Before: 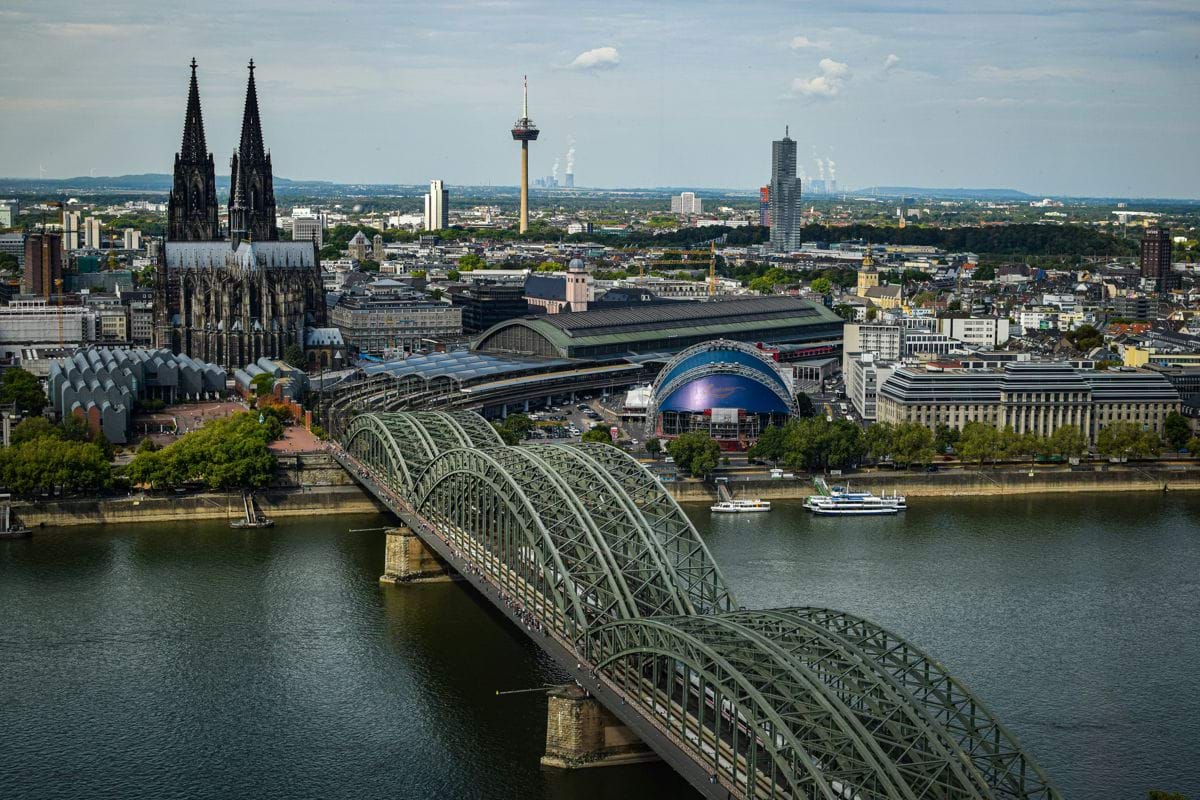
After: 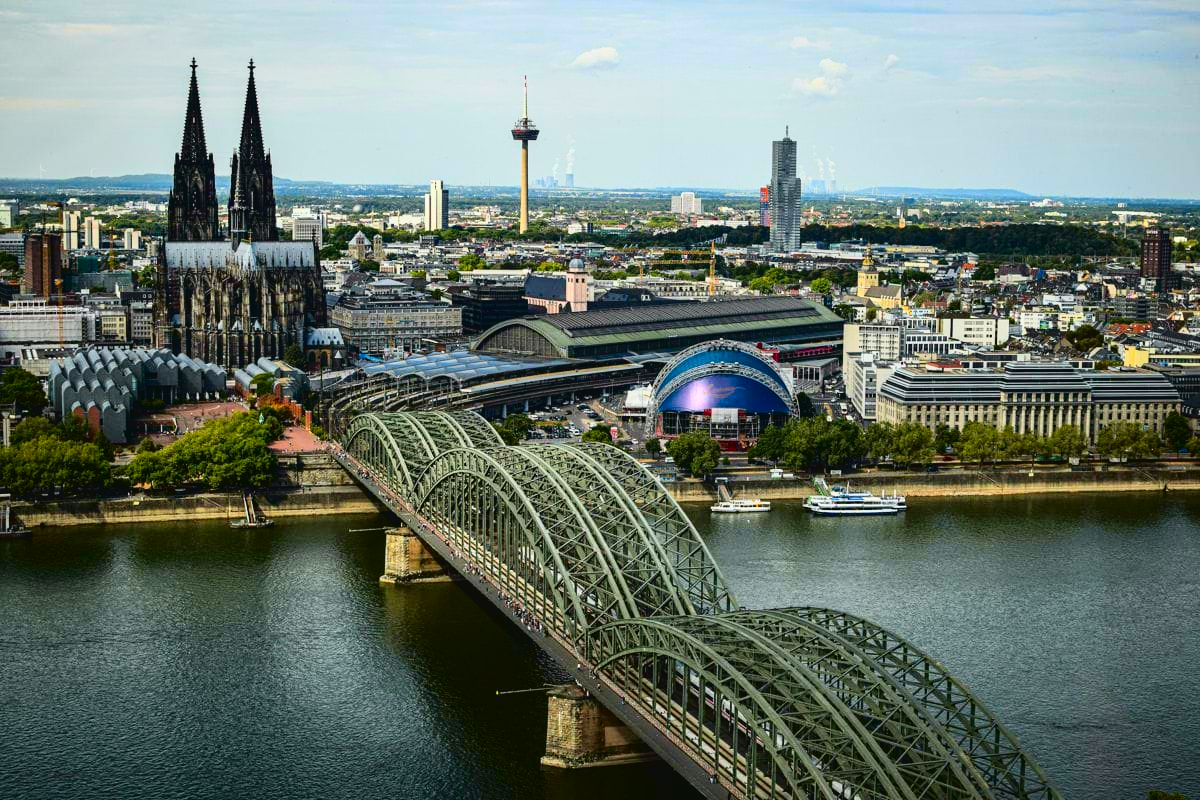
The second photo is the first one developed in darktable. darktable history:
tone curve: curves: ch0 [(0.003, 0.032) (0.037, 0.037) (0.142, 0.117) (0.279, 0.311) (0.405, 0.49) (0.526, 0.651) (0.722, 0.857) (0.875, 0.946) (1, 0.98)]; ch1 [(0, 0) (0.305, 0.325) (0.453, 0.437) (0.482, 0.473) (0.501, 0.498) (0.515, 0.523) (0.559, 0.591) (0.6, 0.659) (0.656, 0.71) (1, 1)]; ch2 [(0, 0) (0.323, 0.277) (0.424, 0.396) (0.479, 0.484) (0.499, 0.502) (0.515, 0.537) (0.564, 0.595) (0.644, 0.703) (0.742, 0.803) (1, 1)], color space Lab, independent channels, preserve colors none
